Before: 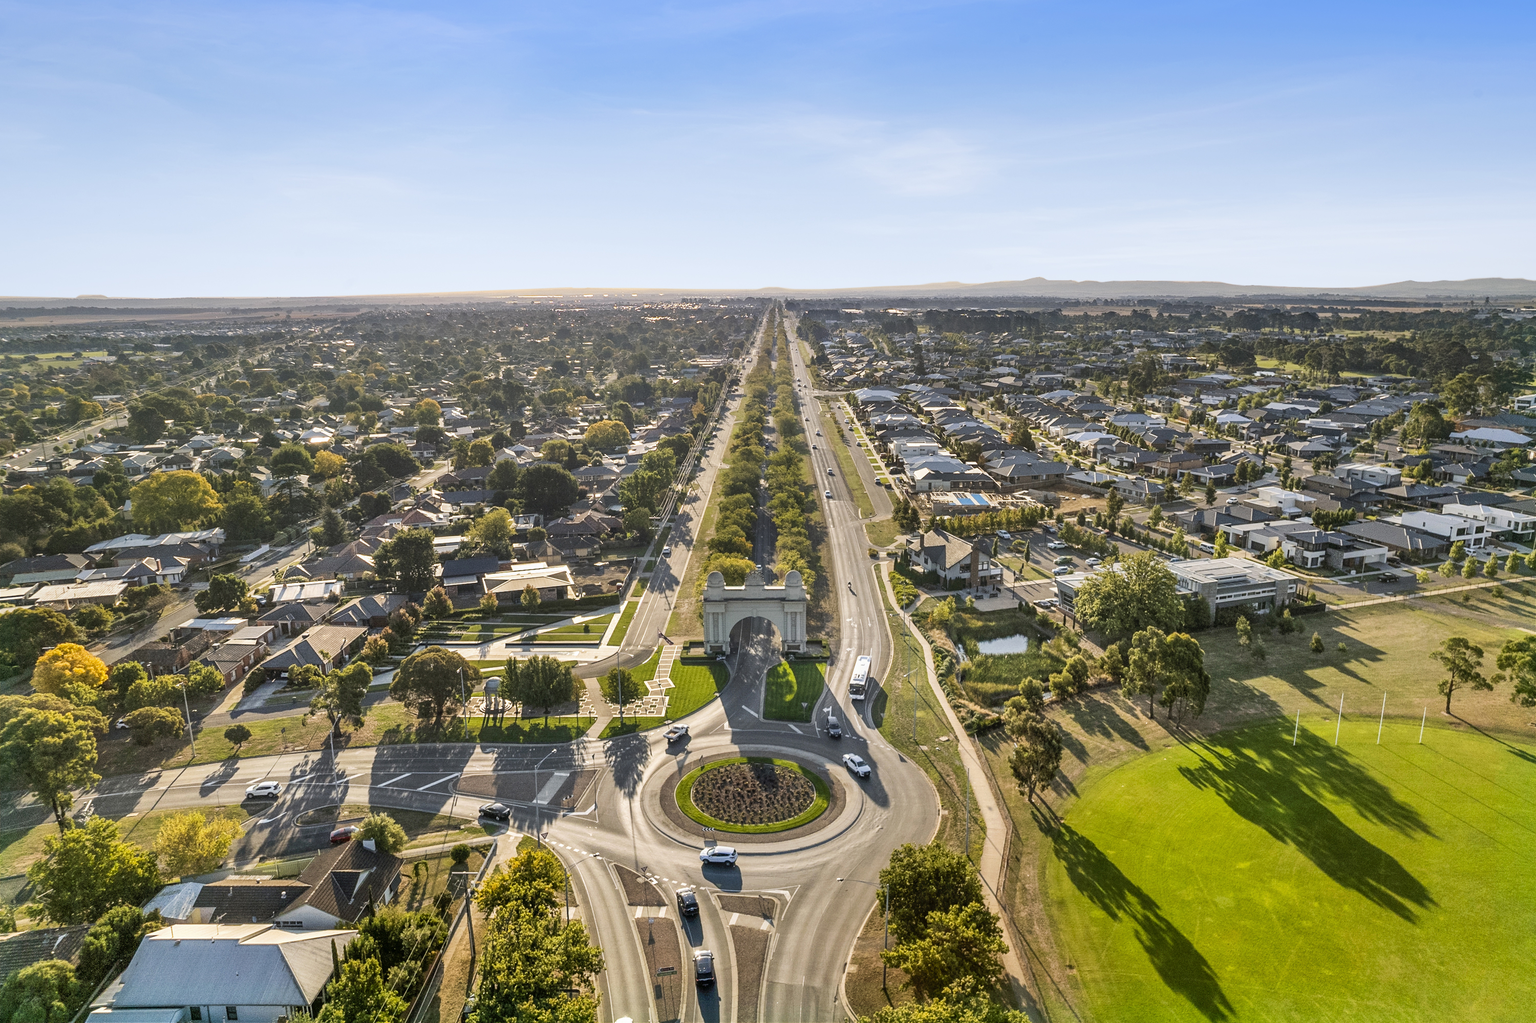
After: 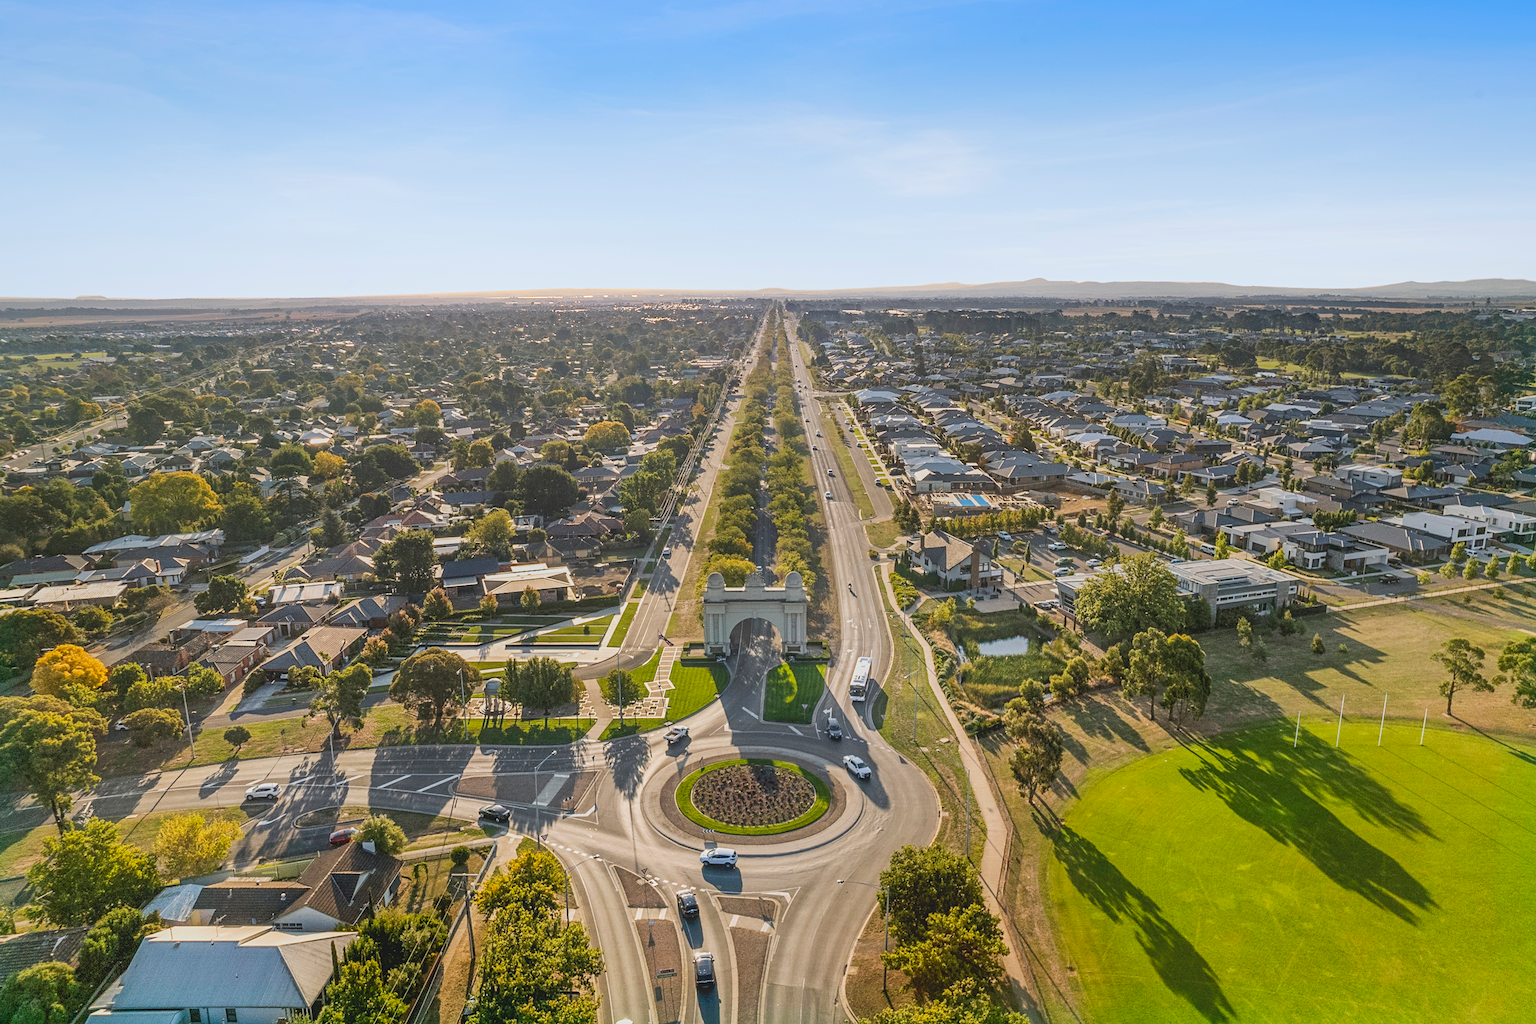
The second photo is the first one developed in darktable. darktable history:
crop and rotate: left 0.126%
contrast equalizer: y [[0.439, 0.44, 0.442, 0.457, 0.493, 0.498], [0.5 ×6], [0.5 ×6], [0 ×6], [0 ×6]]
